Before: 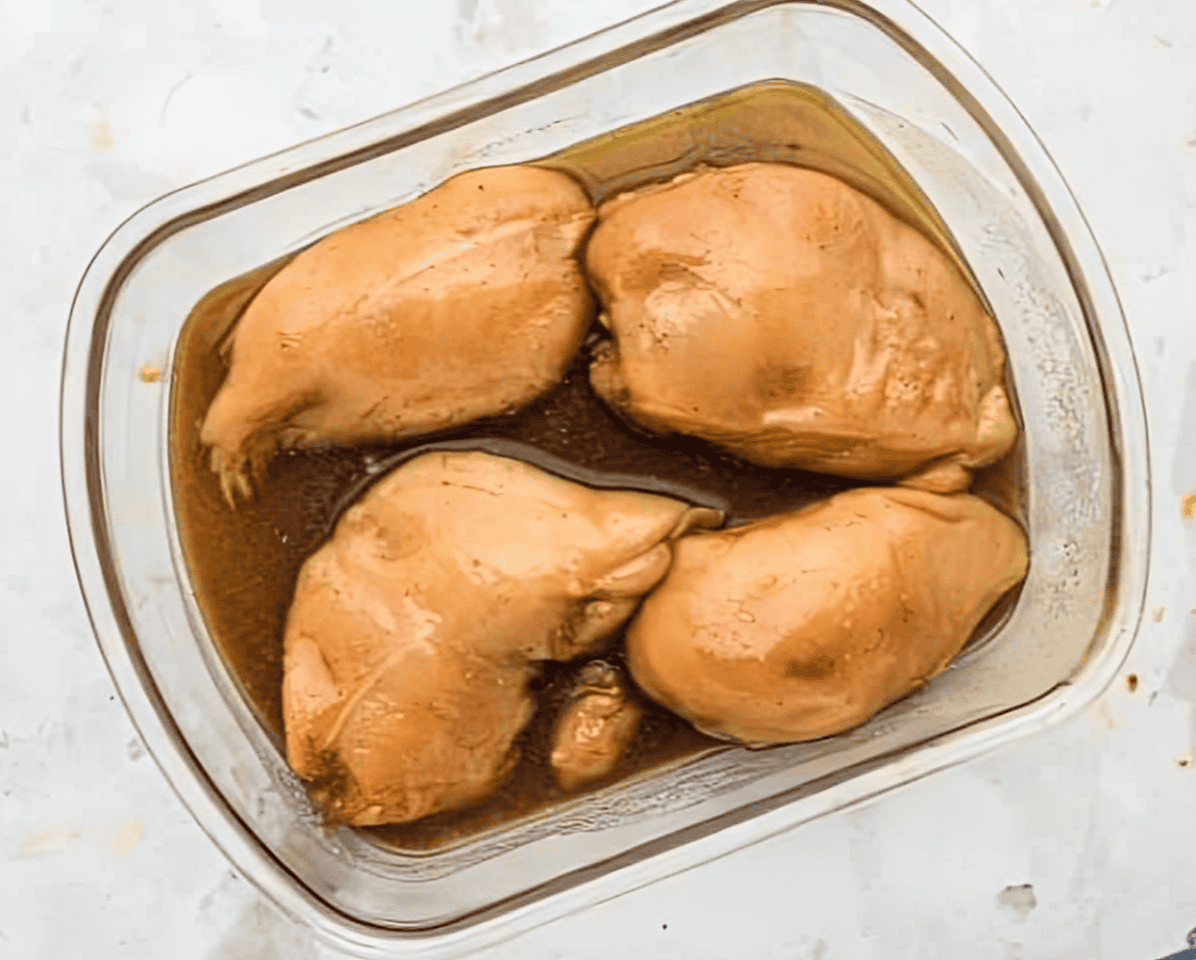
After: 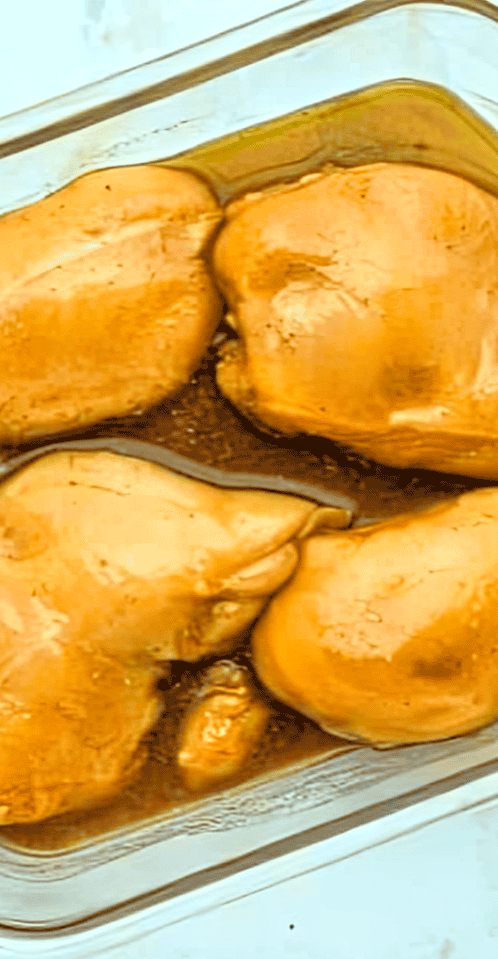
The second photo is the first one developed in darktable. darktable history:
exposure: exposure 0.191 EV, compensate highlight preservation false
crop: left 31.229%, right 27.105%
white balance: red 0.976, blue 1.04
color correction: highlights a* -7.33, highlights b* 1.26, shadows a* -3.55, saturation 1.4
tone equalizer: -7 EV 0.15 EV, -6 EV 0.6 EV, -5 EV 1.15 EV, -4 EV 1.33 EV, -3 EV 1.15 EV, -2 EV 0.6 EV, -1 EV 0.15 EV, mask exposure compensation -0.5 EV
